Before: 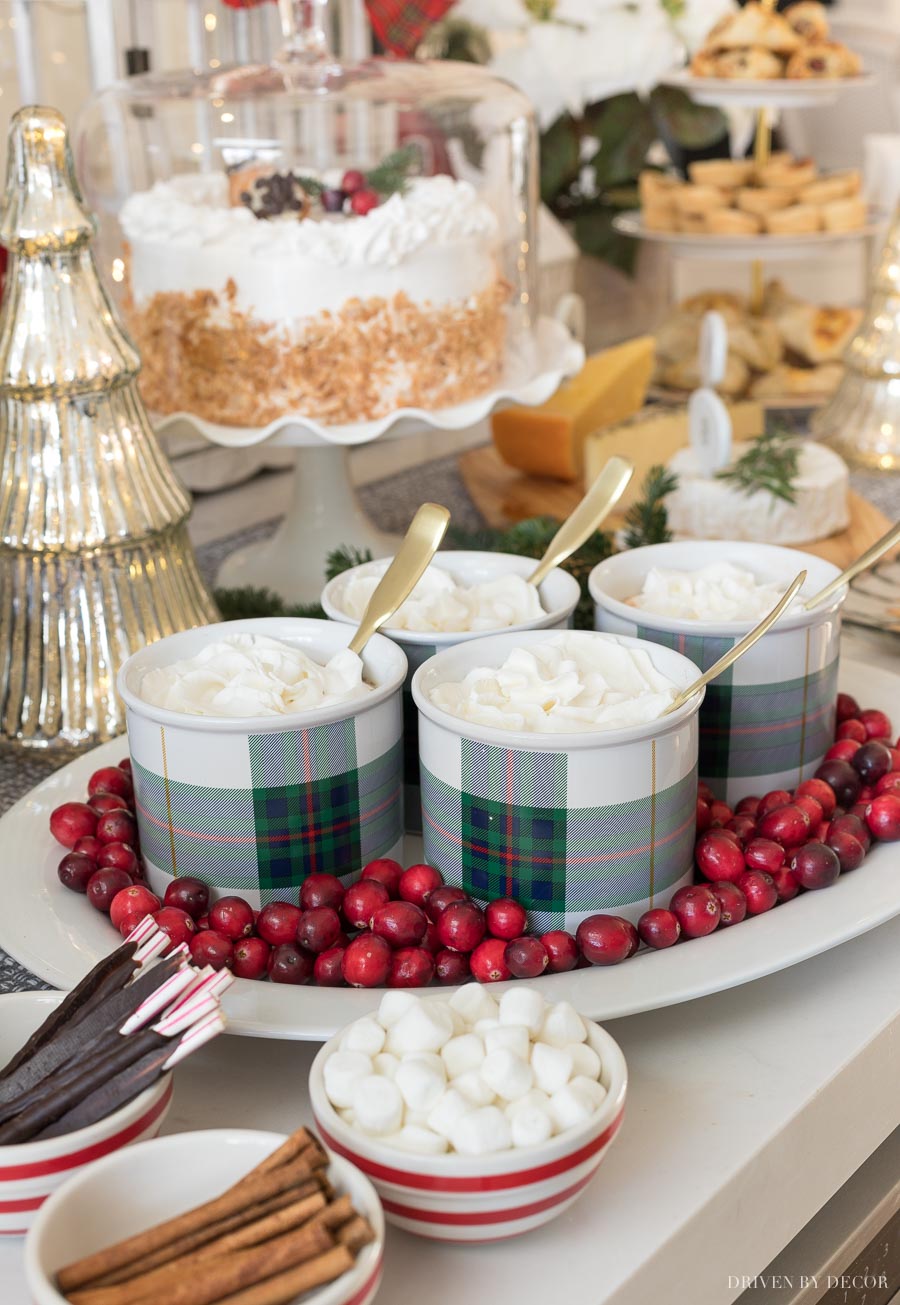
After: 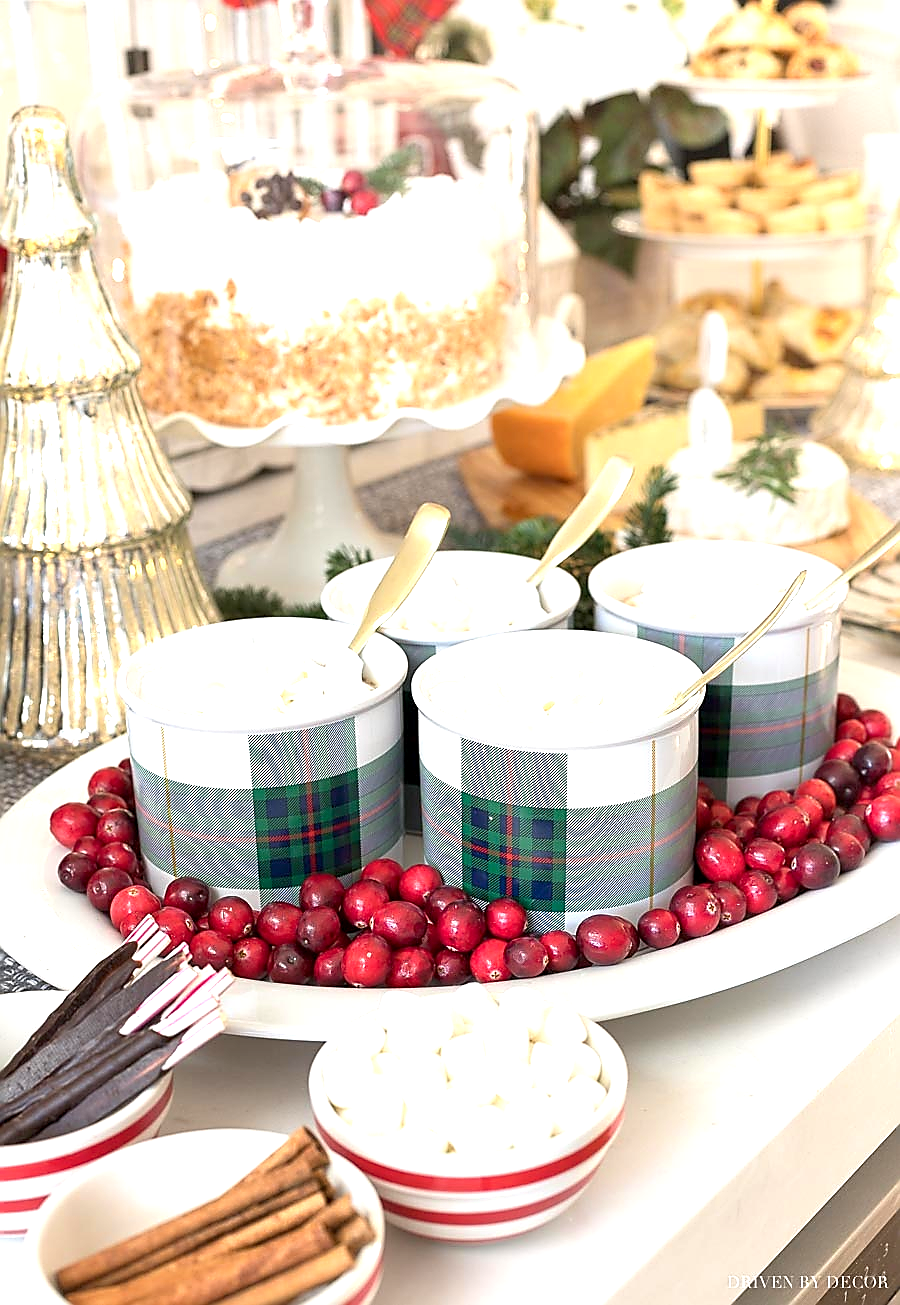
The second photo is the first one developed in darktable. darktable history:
sharpen: radius 1.399, amount 1.253, threshold 0.767
exposure: black level correction 0.001, exposure 1 EV, compensate highlight preservation false
